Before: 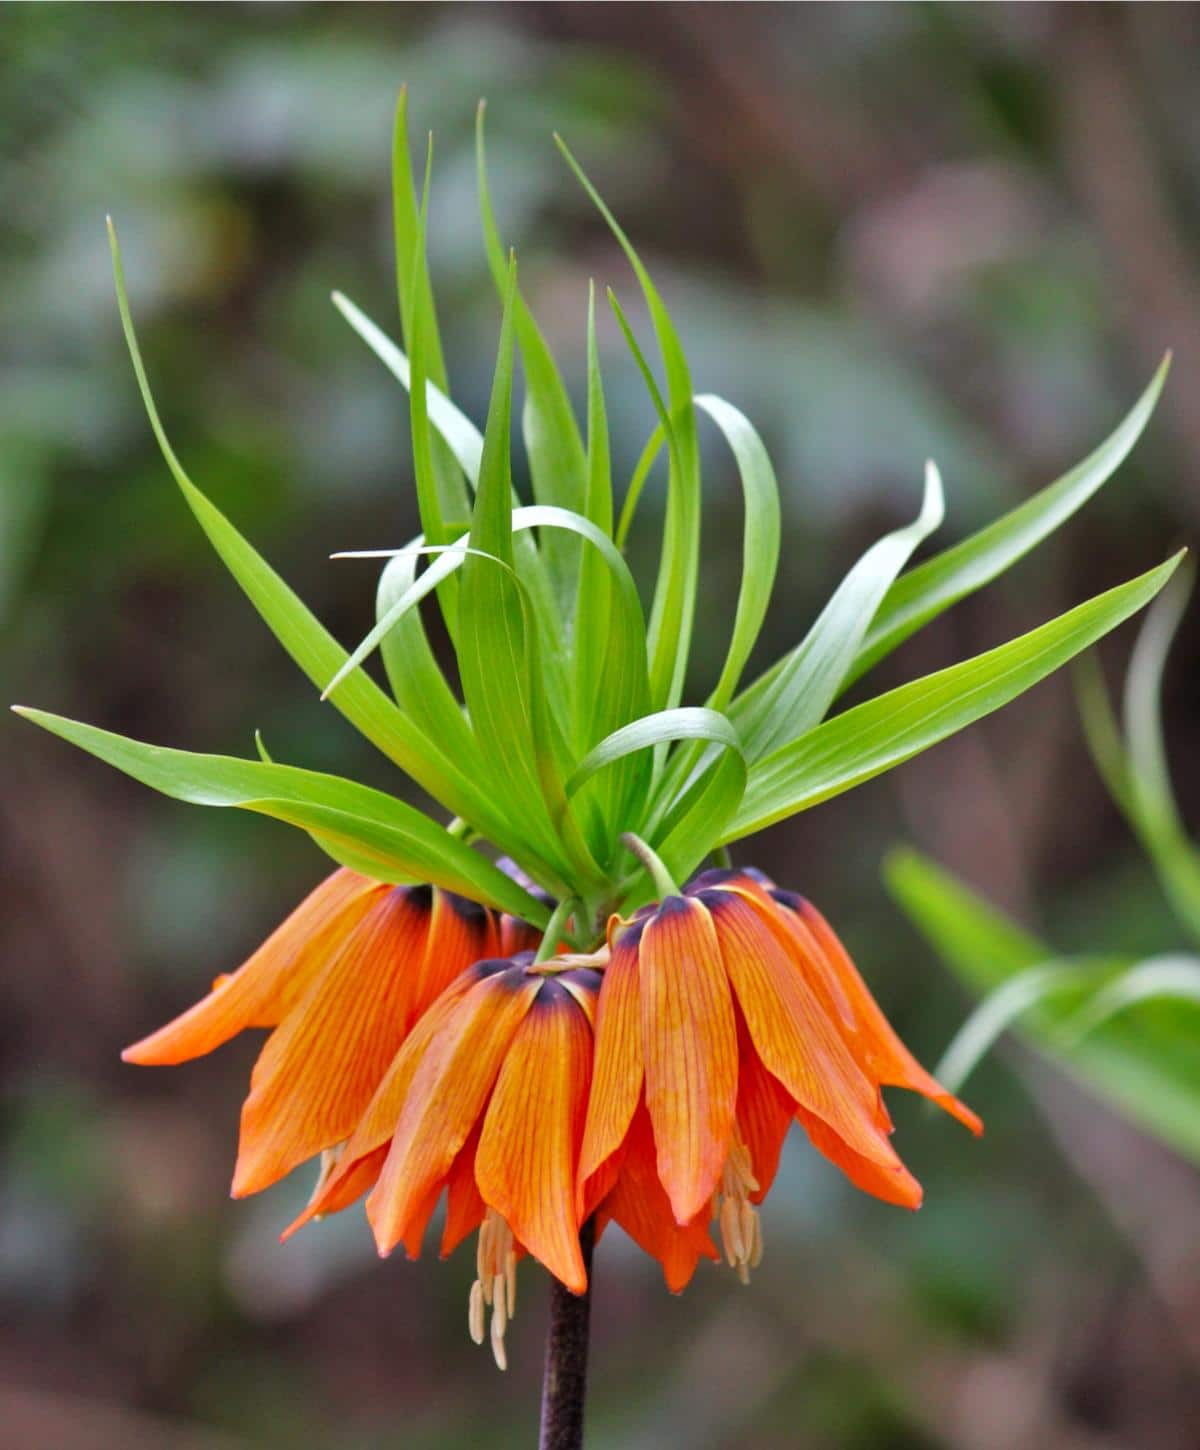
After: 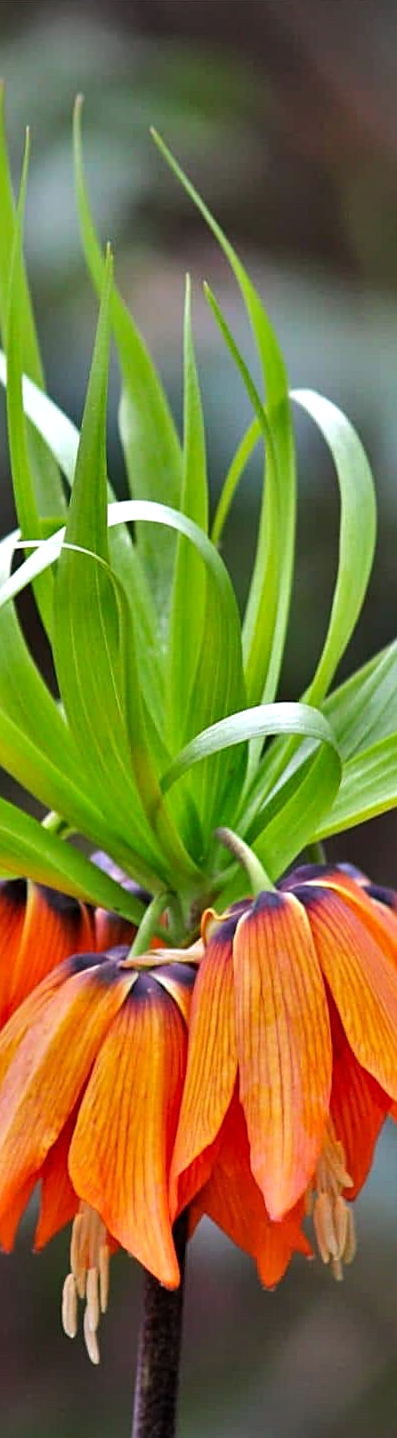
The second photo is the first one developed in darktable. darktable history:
rotate and perspective: rotation 0.192°, lens shift (horizontal) -0.015, crop left 0.005, crop right 0.996, crop top 0.006, crop bottom 0.99
tone equalizer: -8 EV -0.417 EV, -7 EV -0.389 EV, -6 EV -0.333 EV, -5 EV -0.222 EV, -3 EV 0.222 EV, -2 EV 0.333 EV, -1 EV 0.389 EV, +0 EV 0.417 EV, edges refinement/feathering 500, mask exposure compensation -1.57 EV, preserve details no
sharpen: on, module defaults
shadows and highlights: shadows 25, highlights -25
exposure: black level correction 0.001, exposure -0.125 EV, compensate exposure bias true, compensate highlight preservation false
crop: left 33.36%, right 33.36%
vignetting: unbound false
